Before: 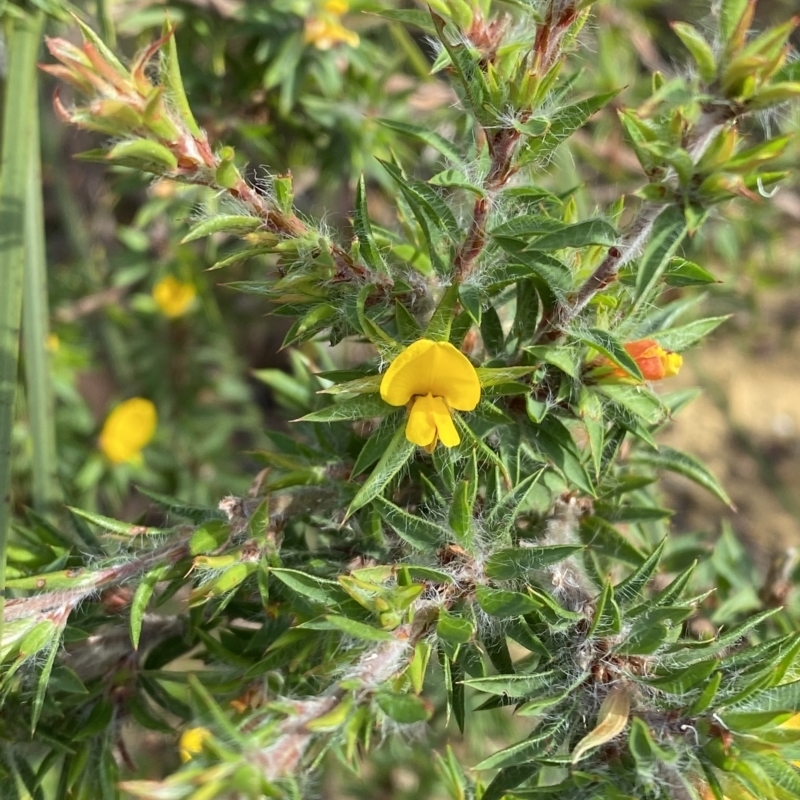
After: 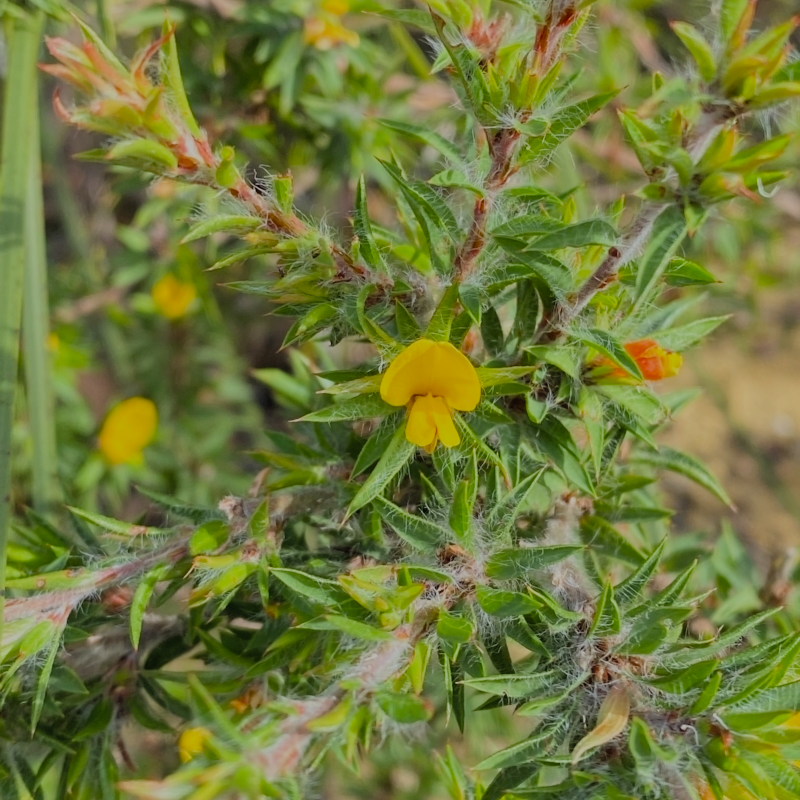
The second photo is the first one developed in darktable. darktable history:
shadows and highlights: shadows 32.72, highlights -47.5, compress 49.72%, soften with gaussian
filmic rgb: black relative exposure -8.02 EV, white relative exposure 8.02 EV, hardness 2.49, latitude 10.63%, contrast 0.71, highlights saturation mix 9.86%, shadows ↔ highlights balance 1.35%, add noise in highlights 0.1, color science v4 (2020), type of noise poissonian
